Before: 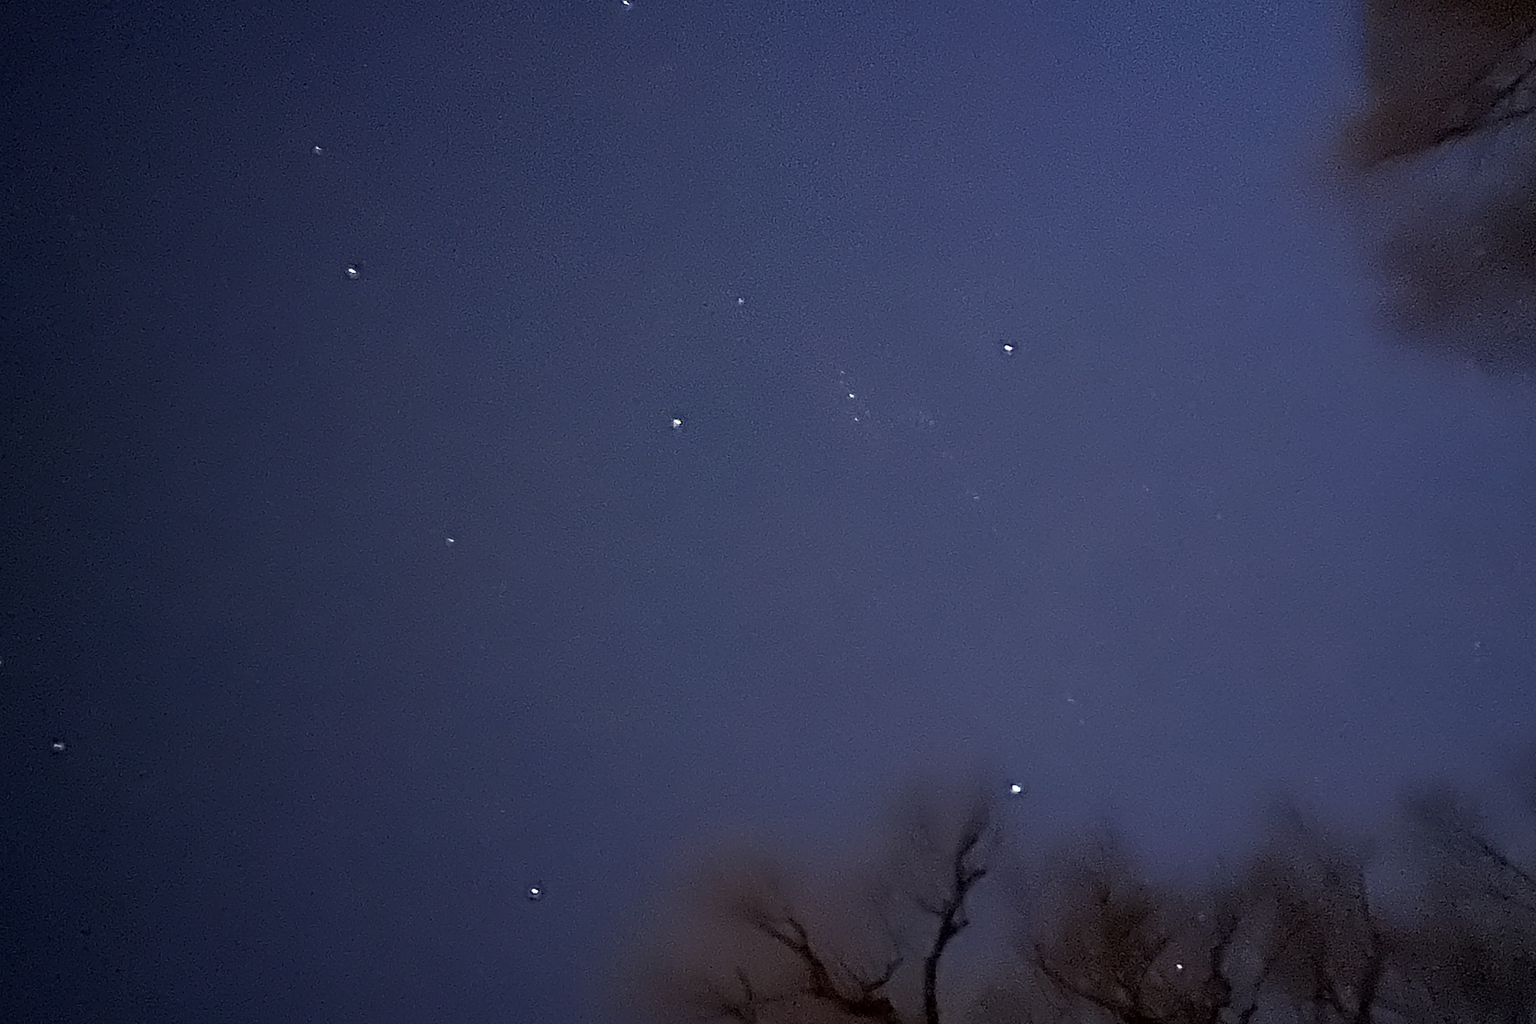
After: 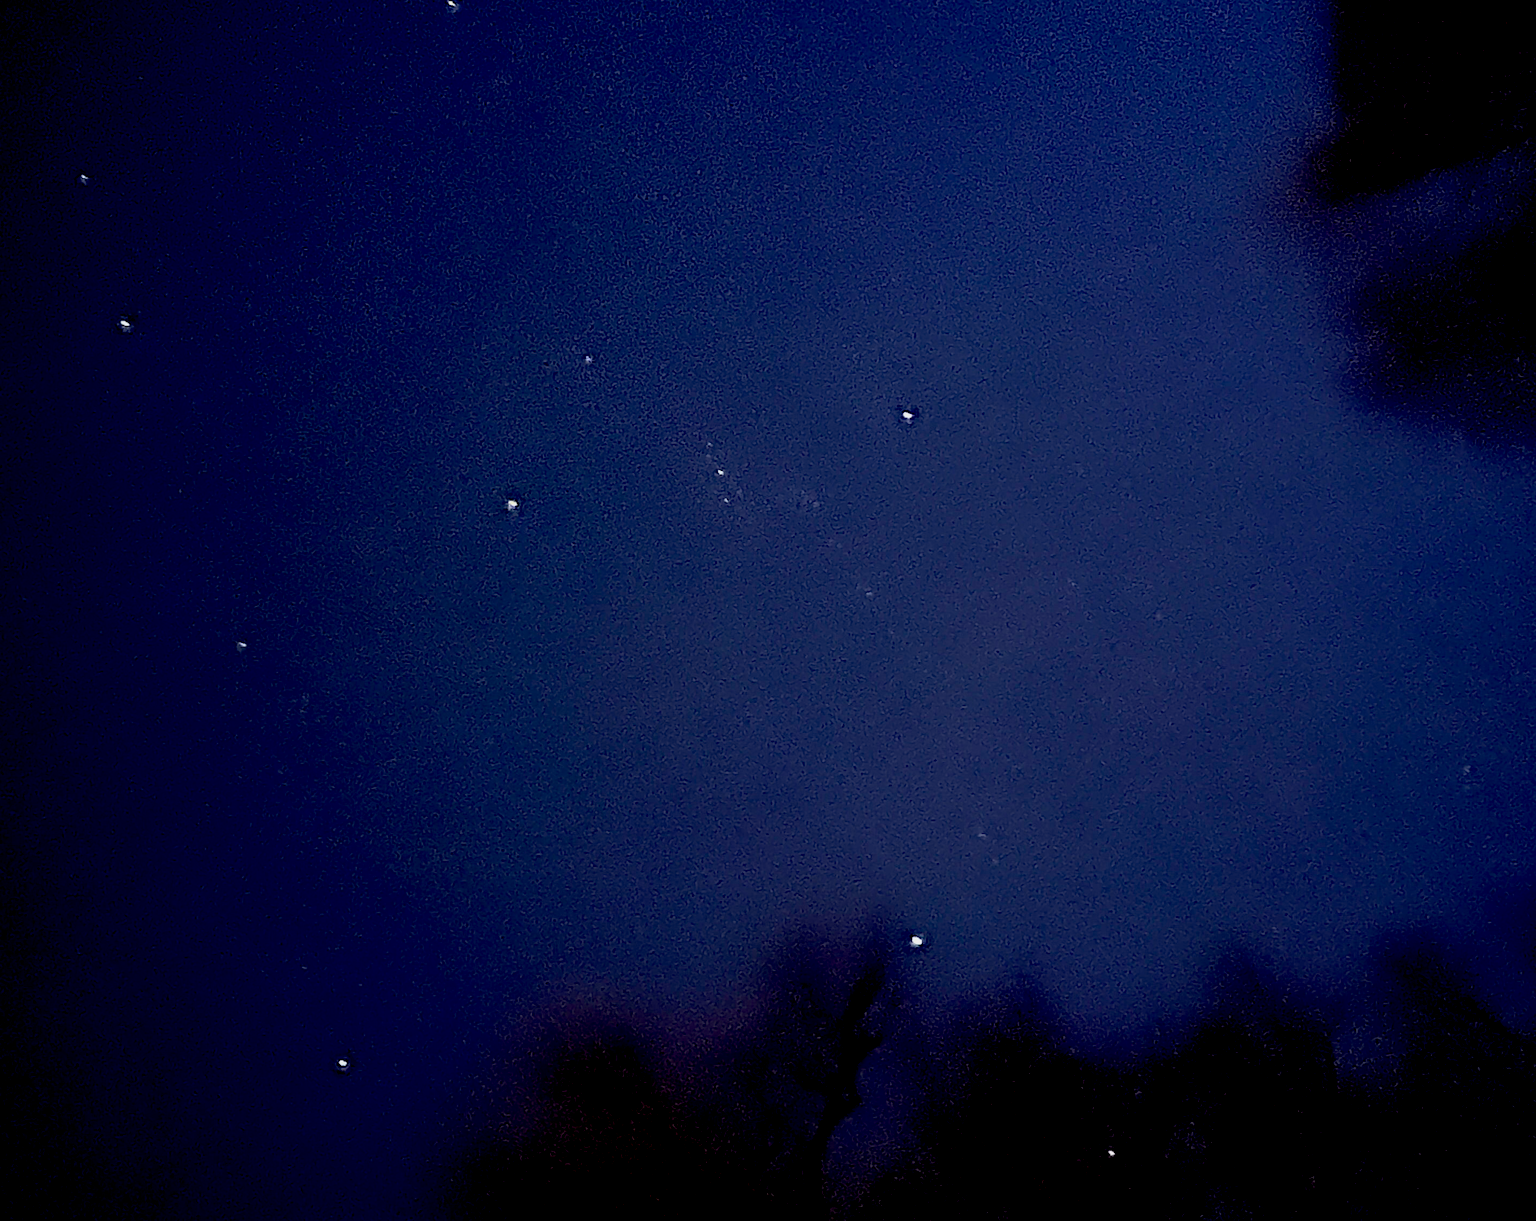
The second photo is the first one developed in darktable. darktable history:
crop: left 16.145%
exposure: black level correction 0.046, exposure -0.228 EV, compensate highlight preservation false
